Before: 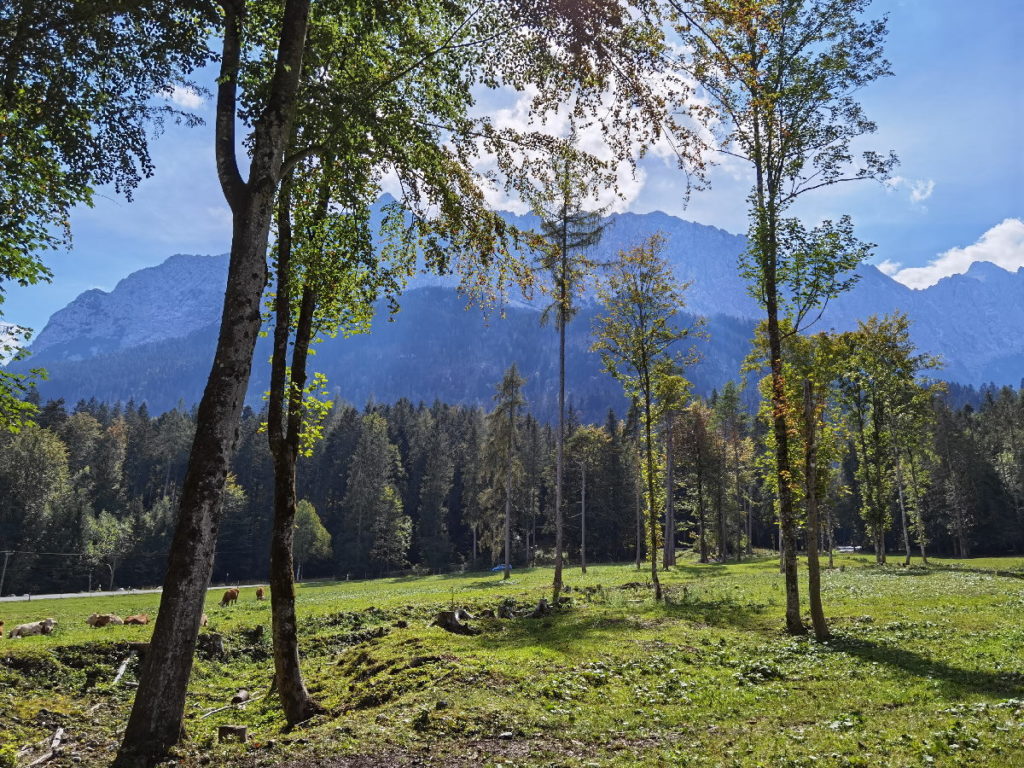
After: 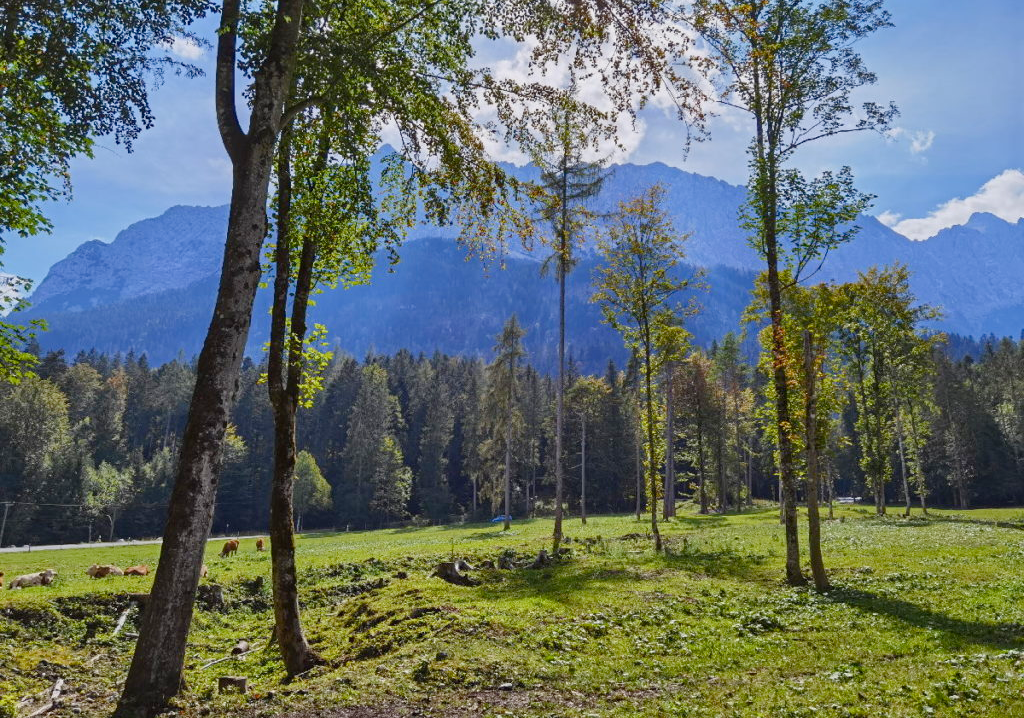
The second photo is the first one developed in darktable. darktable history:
shadows and highlights: low approximation 0.01, soften with gaussian
color balance rgb: perceptual saturation grading › global saturation 20%, perceptual saturation grading › highlights -25.521%, perceptual saturation grading › shadows 24.672%, contrast -9.564%
crop and rotate: top 6.481%
